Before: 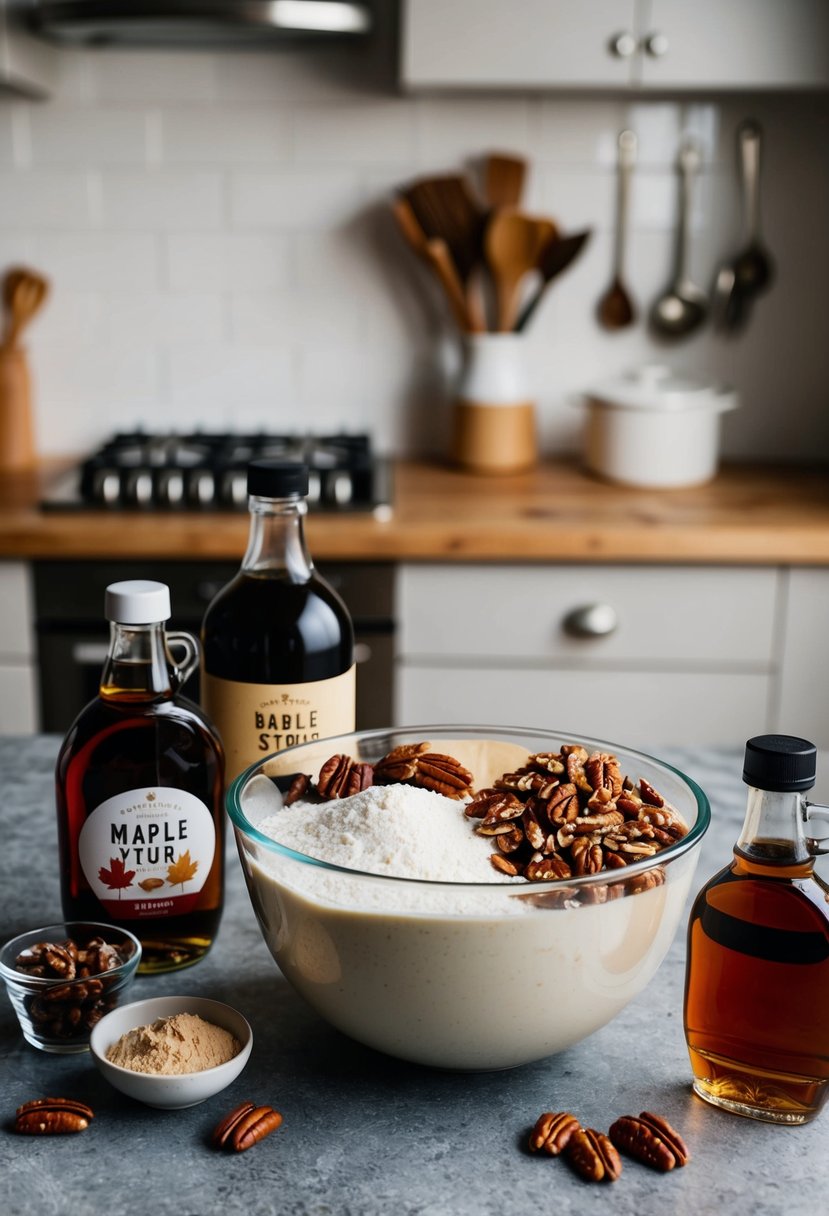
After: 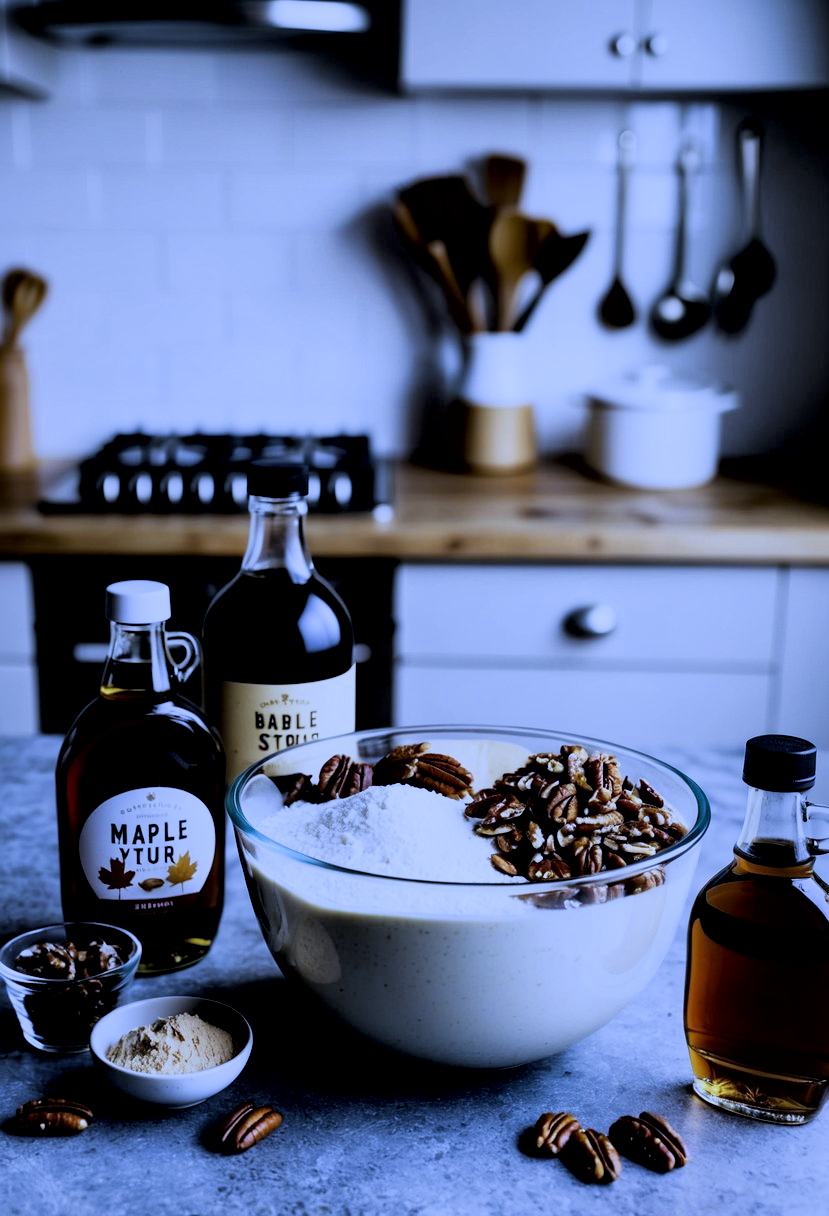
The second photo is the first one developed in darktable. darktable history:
white balance: red 0.766, blue 1.537
filmic rgb: black relative exposure -5 EV, hardness 2.88, contrast 1.3
local contrast: mode bilateral grid, contrast 100, coarseness 100, detail 165%, midtone range 0.2
